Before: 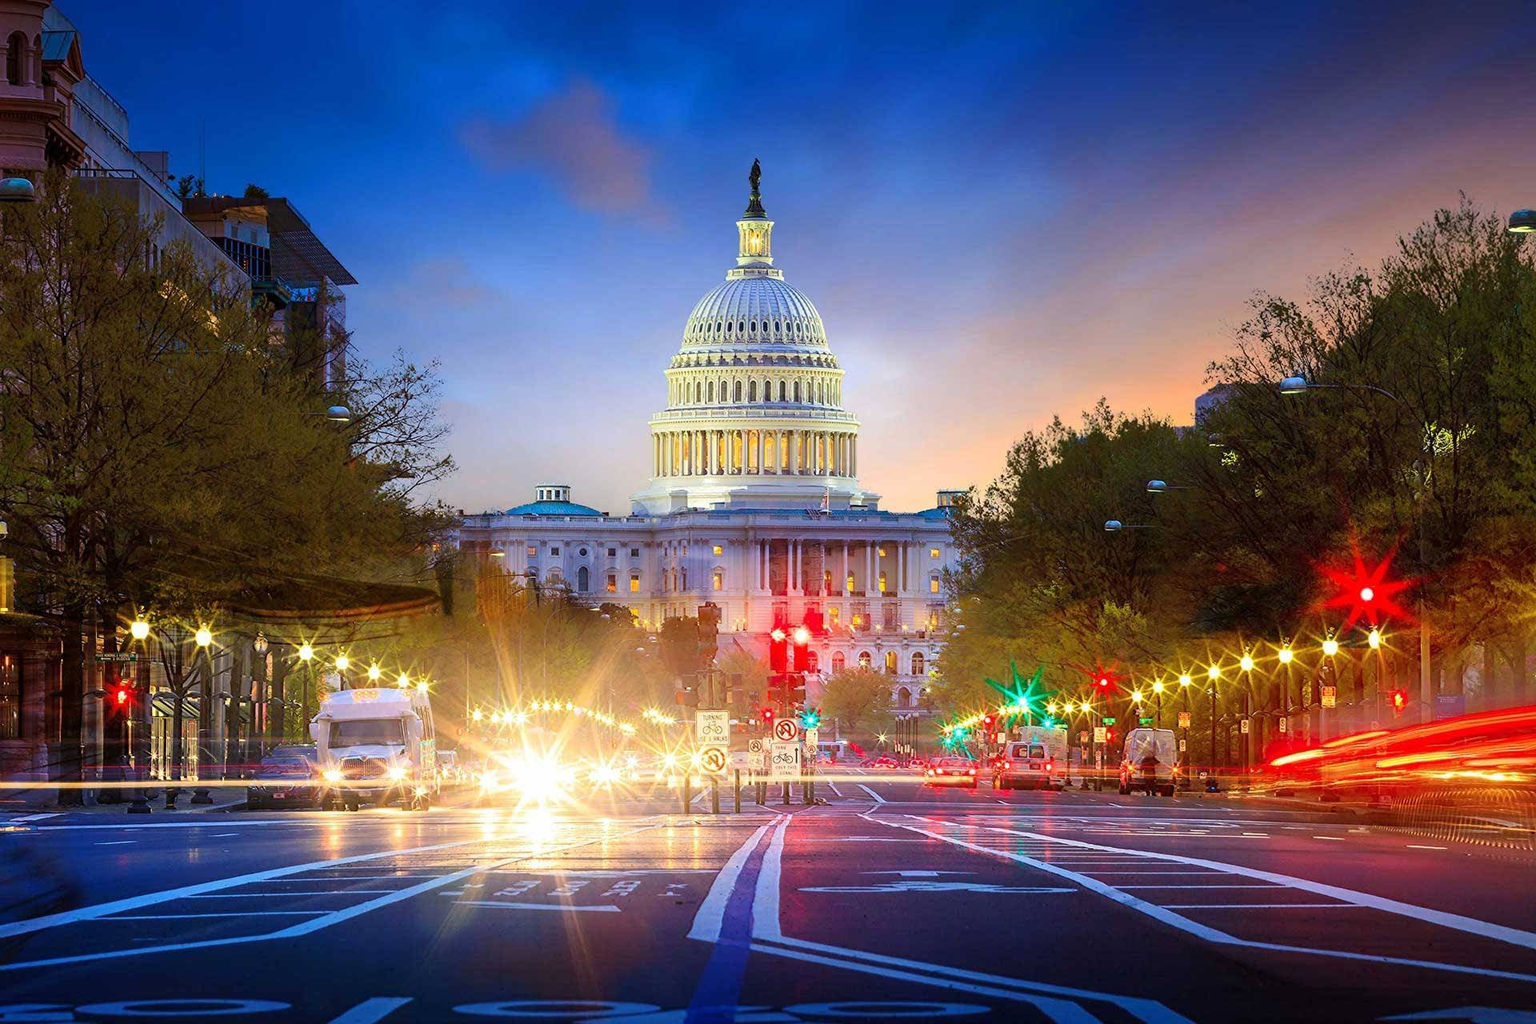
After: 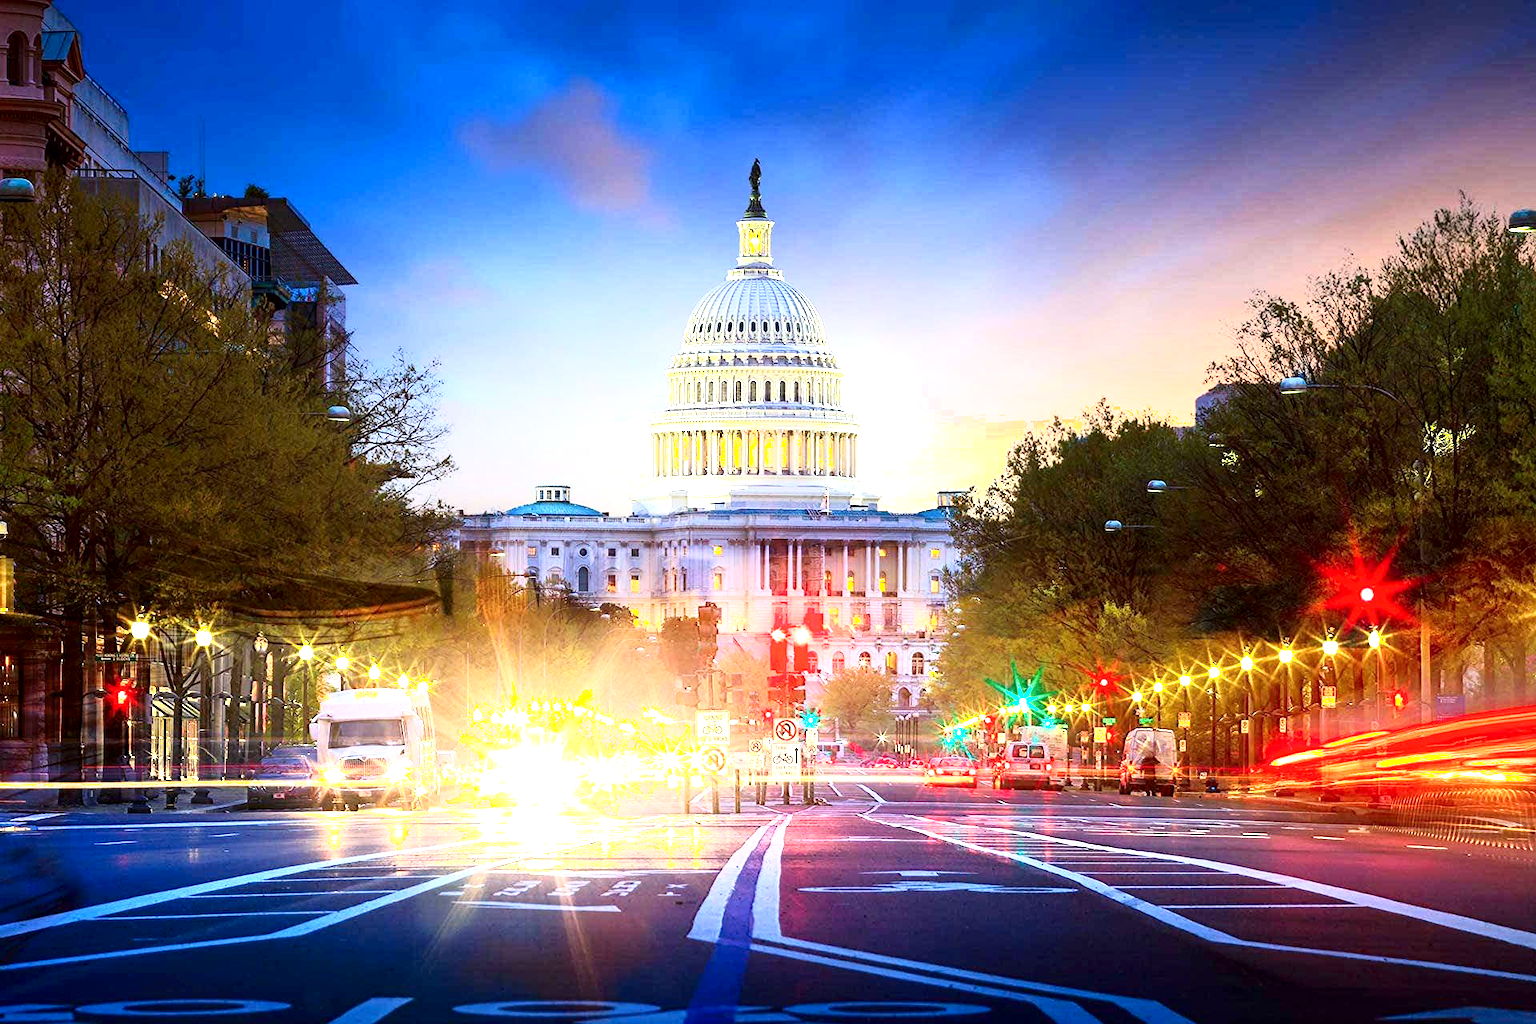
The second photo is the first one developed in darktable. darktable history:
exposure: exposure 0.95 EV, compensate highlight preservation false
local contrast: mode bilateral grid, contrast 20, coarseness 50, detail 120%, midtone range 0.2
shadows and highlights: shadows -62.32, white point adjustment -5.22, highlights 61.59
